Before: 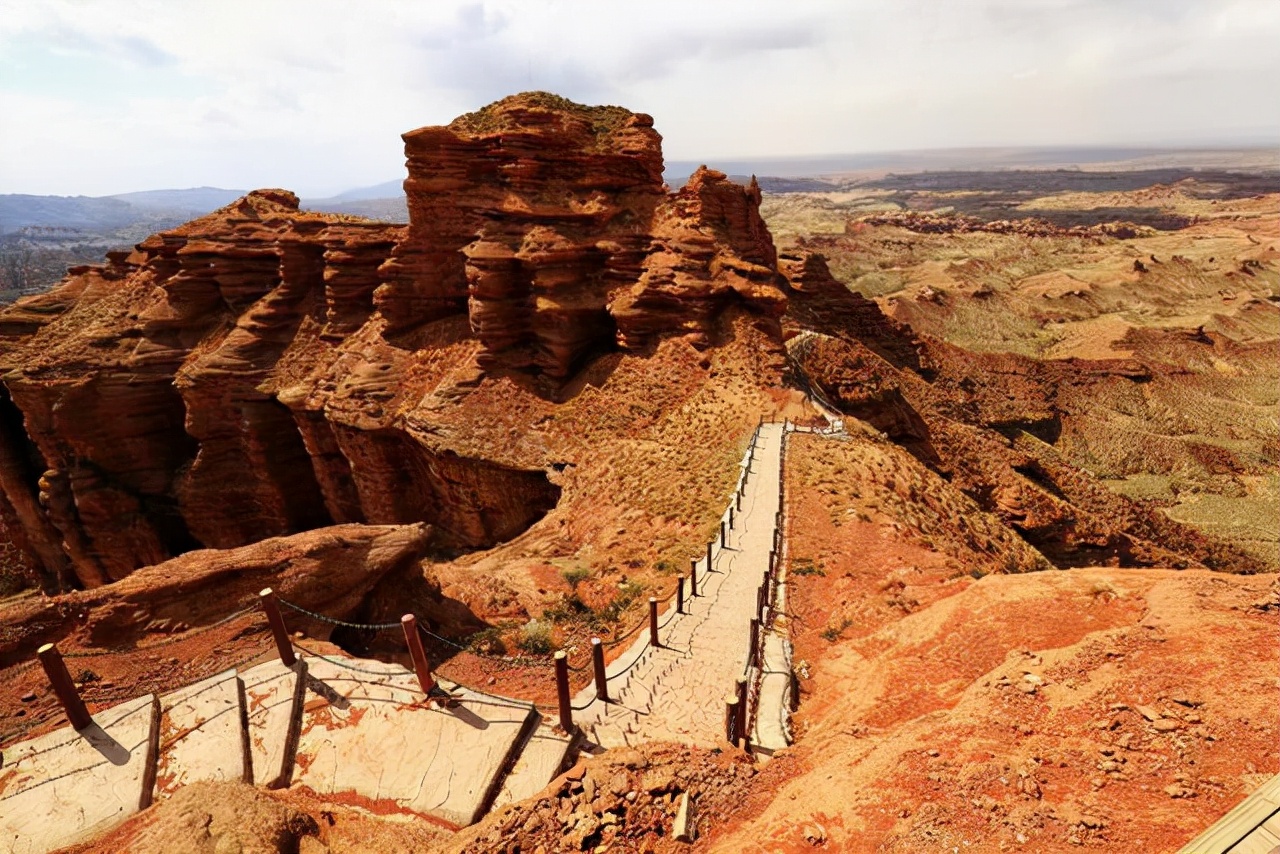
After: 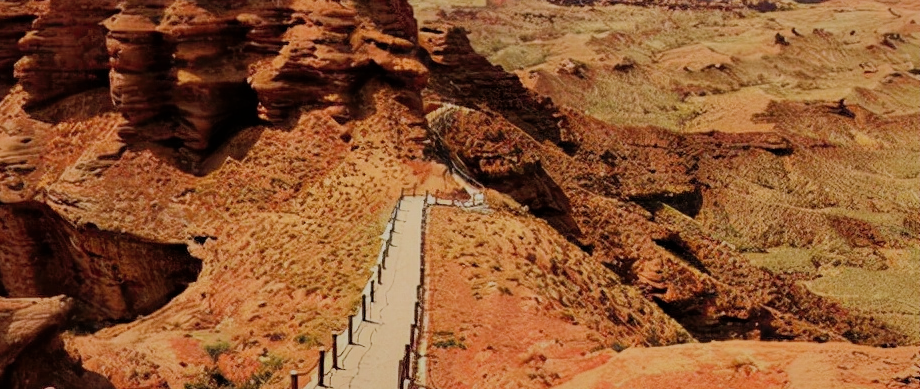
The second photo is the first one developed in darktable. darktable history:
shadows and highlights: shadows 40, highlights -59.83, shadows color adjustment 98%, highlights color adjustment 58.47%
crop and rotate: left 28.083%, top 26.665%, bottom 27.779%
filmic rgb: black relative exposure -7.97 EV, white relative exposure 4.02 EV, threshold 3.04 EV, hardness 4.17, enable highlight reconstruction true
